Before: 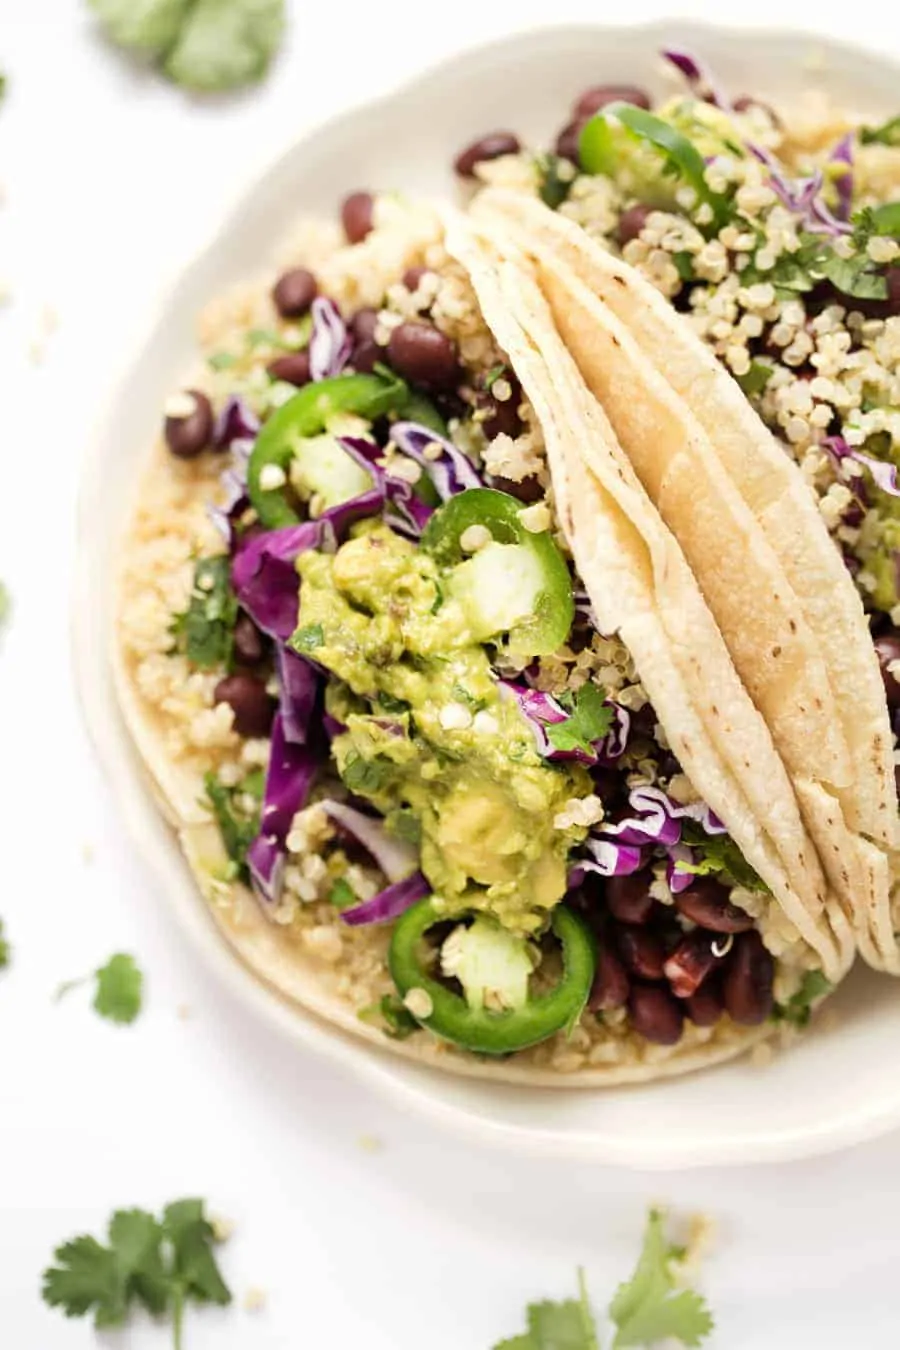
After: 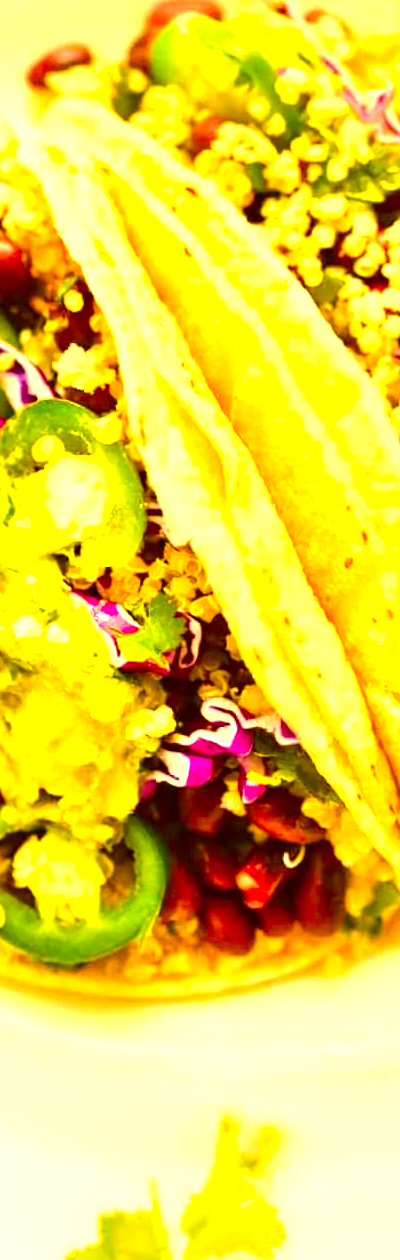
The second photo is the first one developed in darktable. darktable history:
crop: left 47.628%, top 6.643%, right 7.874%
exposure: black level correction 0, exposure 1.198 EV, compensate exposure bias true, compensate highlight preservation false
color correction: highlights a* 10.44, highlights b* 30.04, shadows a* 2.73, shadows b* 17.51, saturation 1.72
